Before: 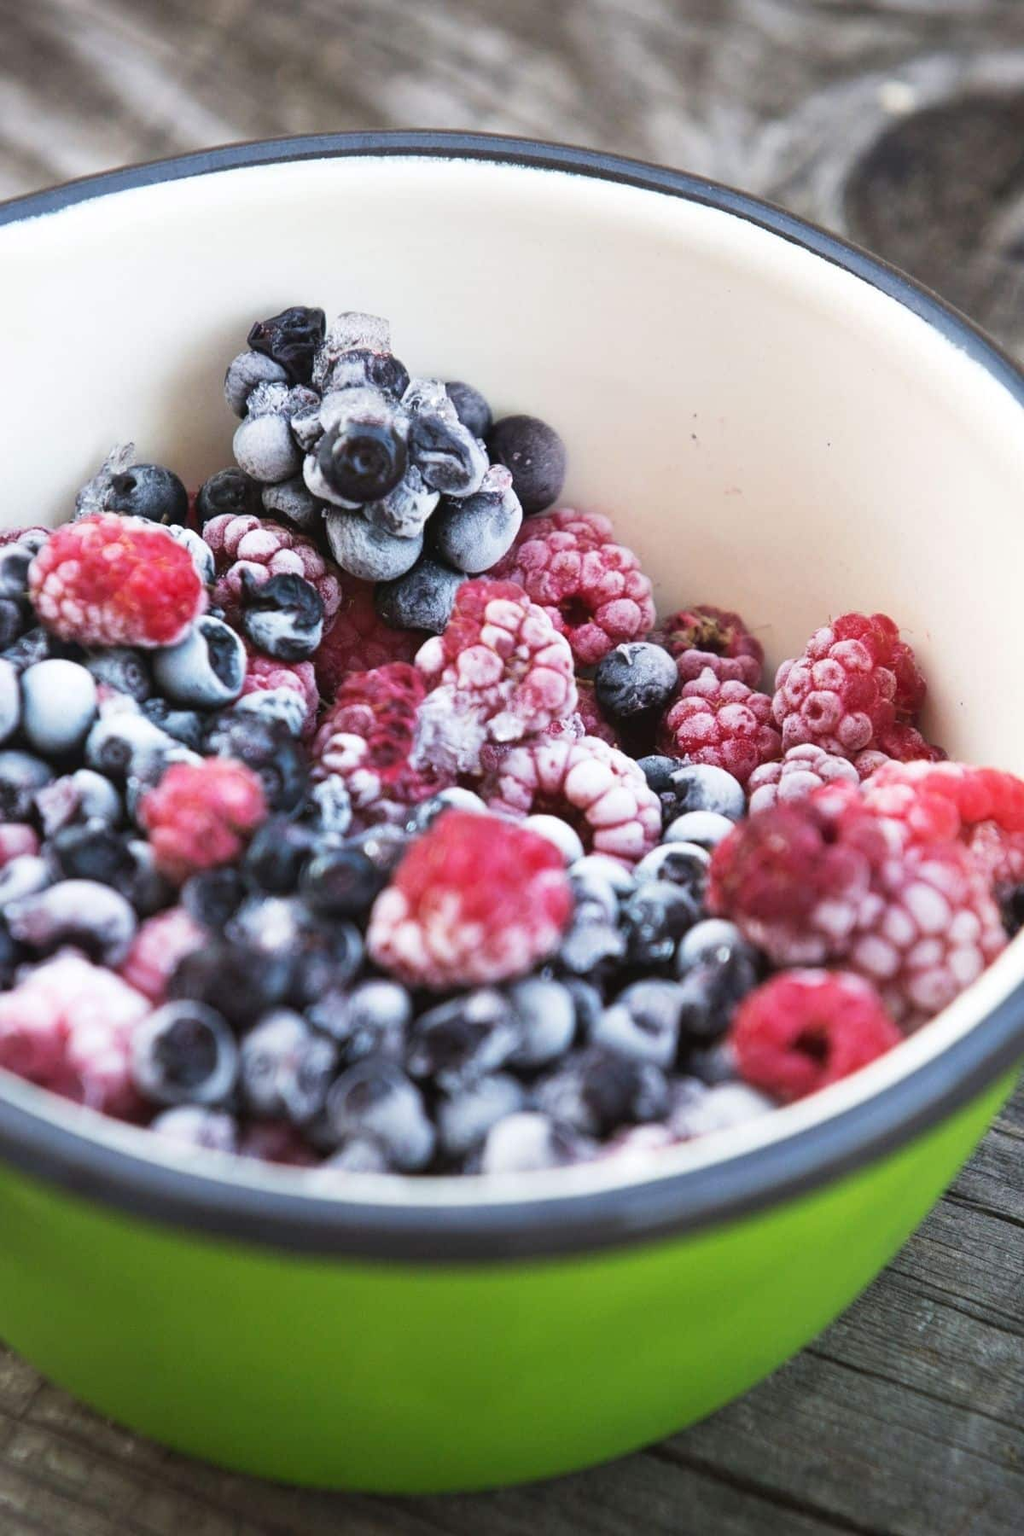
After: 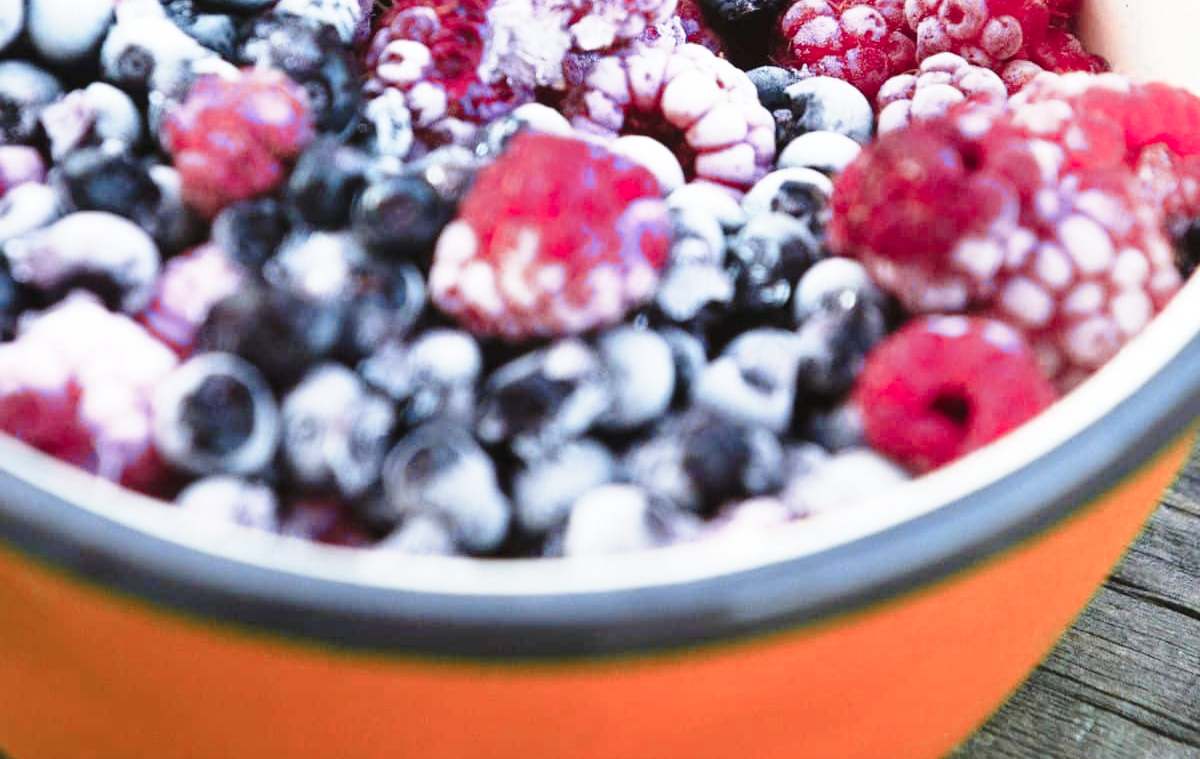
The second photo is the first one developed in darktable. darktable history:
color zones: curves: ch0 [(0.006, 0.385) (0.143, 0.563) (0.243, 0.321) (0.352, 0.464) (0.516, 0.456) (0.625, 0.5) (0.75, 0.5) (0.875, 0.5)]; ch1 [(0, 0.5) (0.134, 0.504) (0.246, 0.463) (0.421, 0.515) (0.5, 0.56) (0.625, 0.5) (0.75, 0.5) (0.875, 0.5)]; ch2 [(0, 0.5) (0.131, 0.426) (0.307, 0.289) (0.38, 0.188) (0.513, 0.216) (0.625, 0.548) (0.75, 0.468) (0.838, 0.396) (0.971, 0.311)]
base curve: curves: ch0 [(0, 0) (0.028, 0.03) (0.121, 0.232) (0.46, 0.748) (0.859, 0.968) (1, 1)], preserve colors none
crop: top 45.511%, bottom 12.285%
